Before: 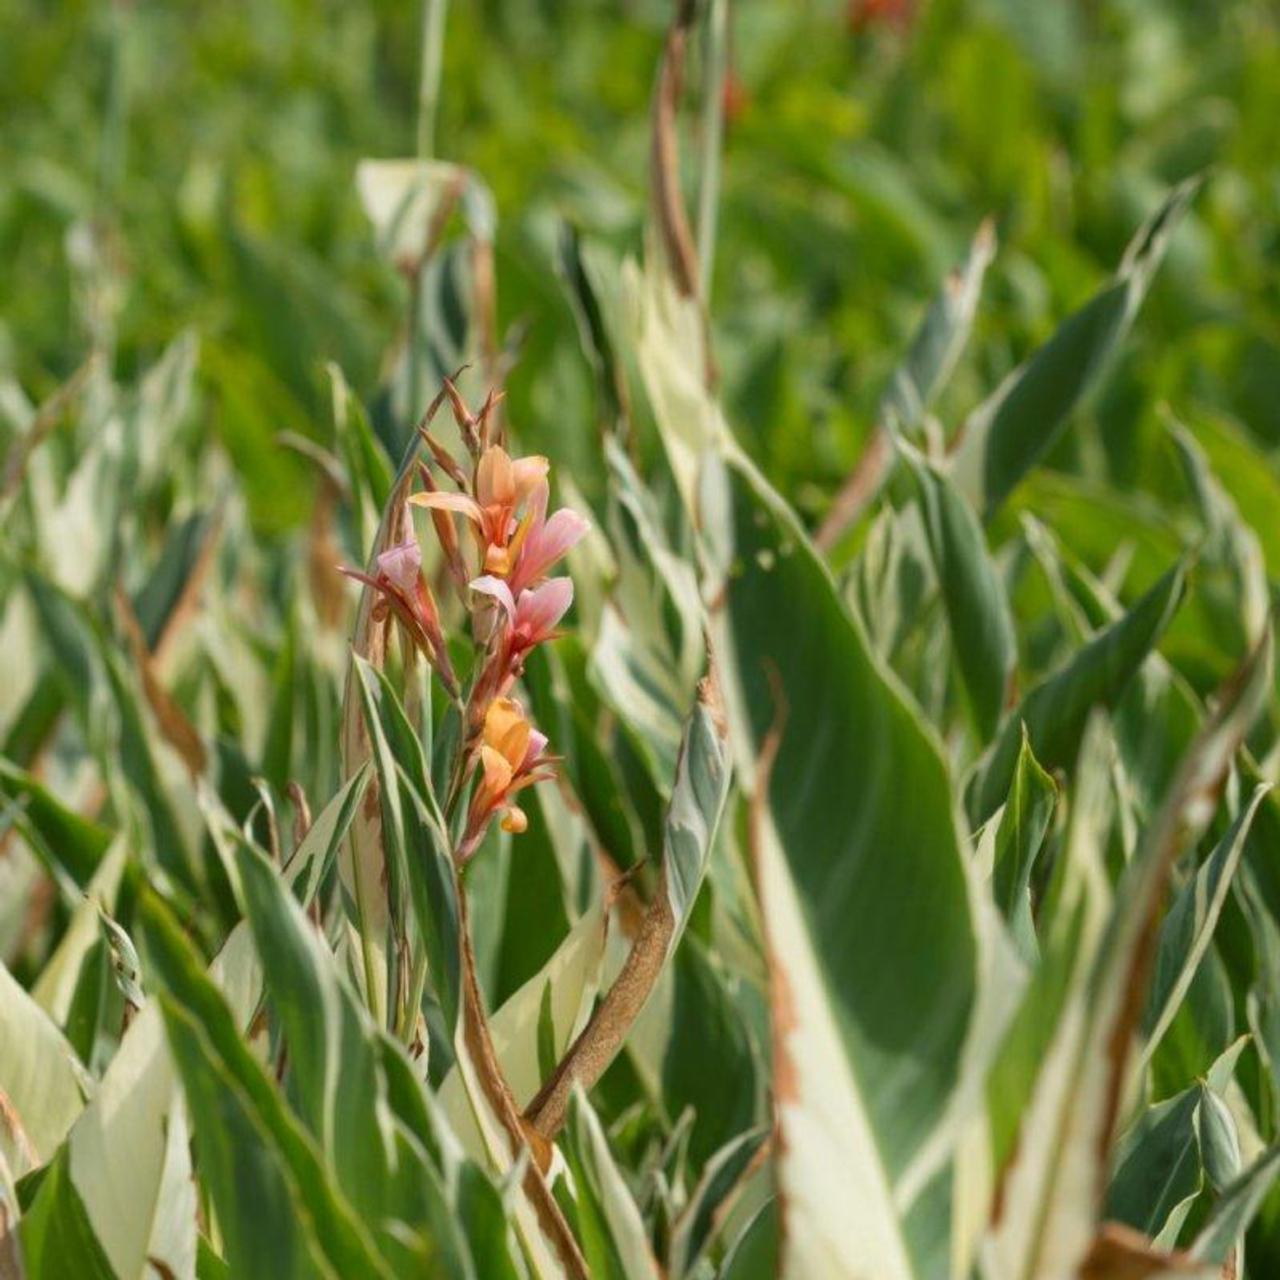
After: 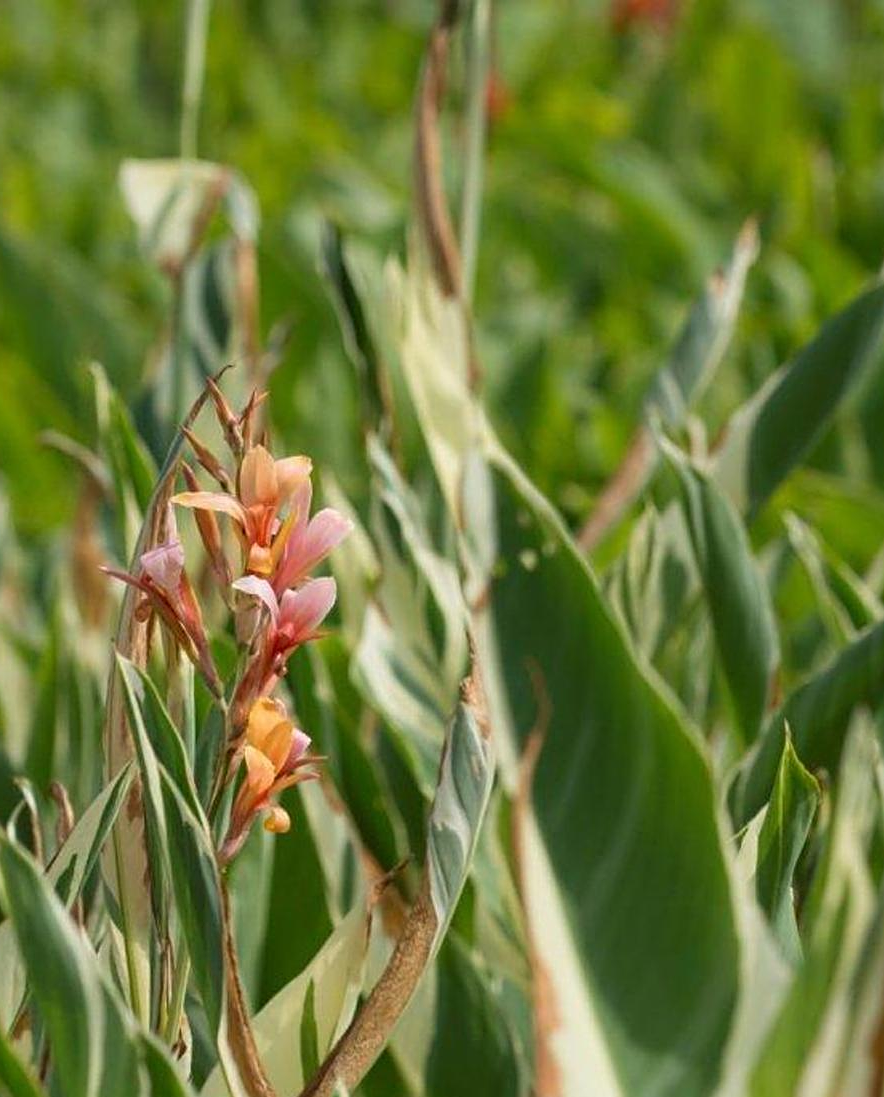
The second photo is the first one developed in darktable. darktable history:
sharpen: on, module defaults
crop: left 18.517%, right 12.37%, bottom 14.29%
